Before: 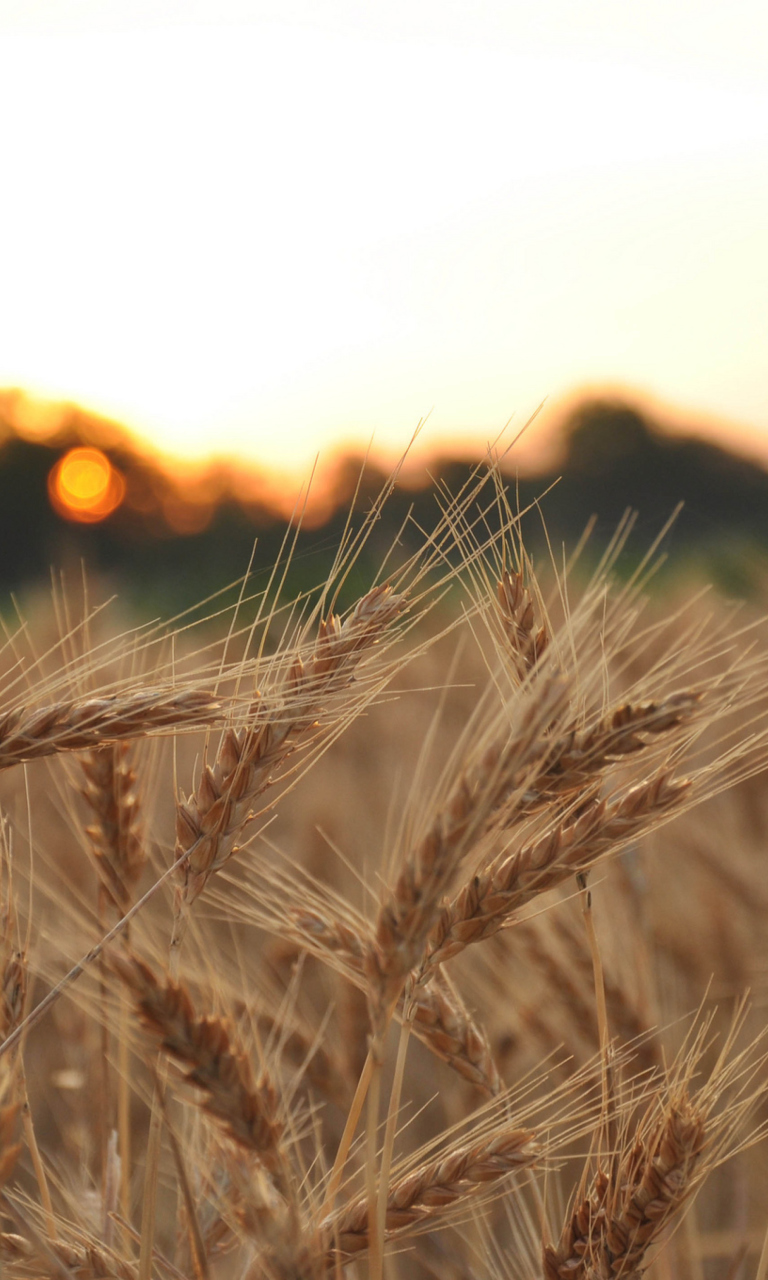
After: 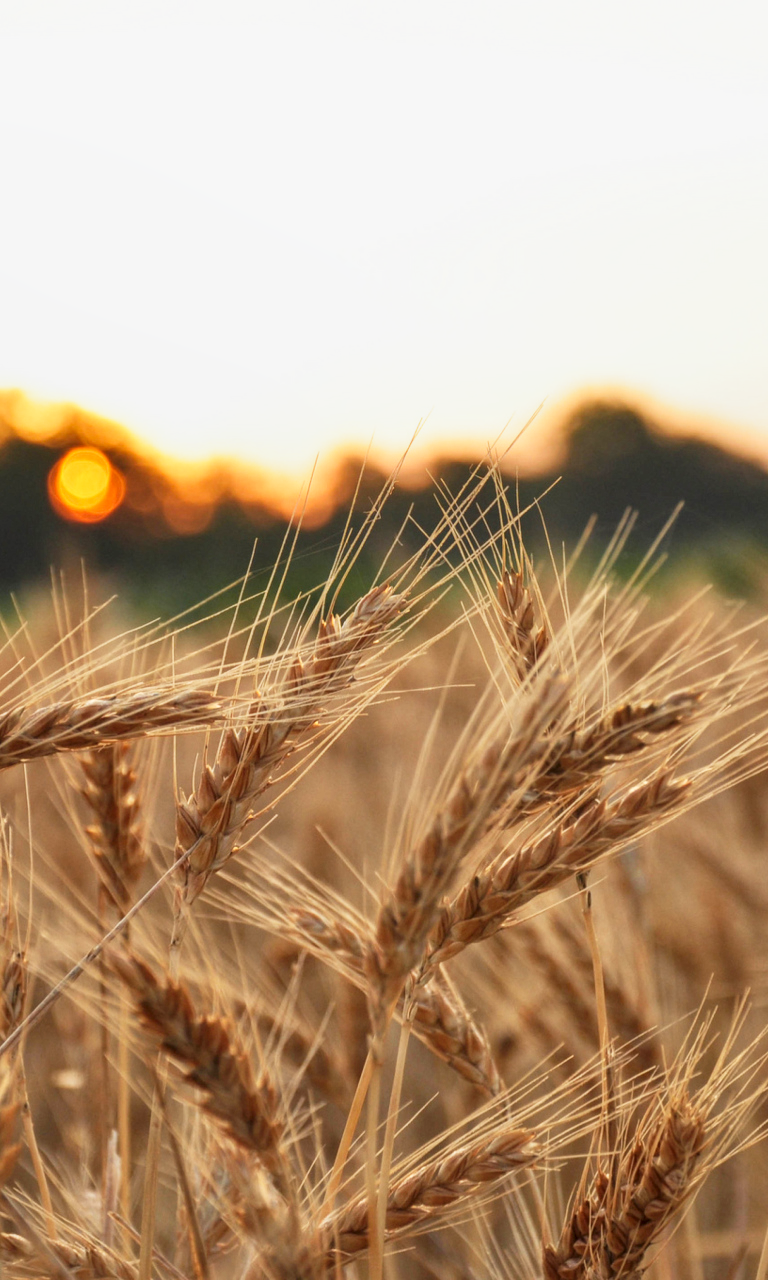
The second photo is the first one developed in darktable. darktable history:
tone curve: curves: ch0 [(0, 0) (0.091, 0.075) (0.389, 0.441) (0.696, 0.808) (0.844, 0.908) (0.909, 0.942) (1, 0.973)]; ch1 [(0, 0) (0.437, 0.404) (0.48, 0.486) (0.5, 0.5) (0.529, 0.556) (0.58, 0.606) (0.616, 0.654) (1, 1)]; ch2 [(0, 0) (0.442, 0.415) (0.5, 0.5) (0.535, 0.567) (0.585, 0.632) (1, 1)], preserve colors none
local contrast: on, module defaults
